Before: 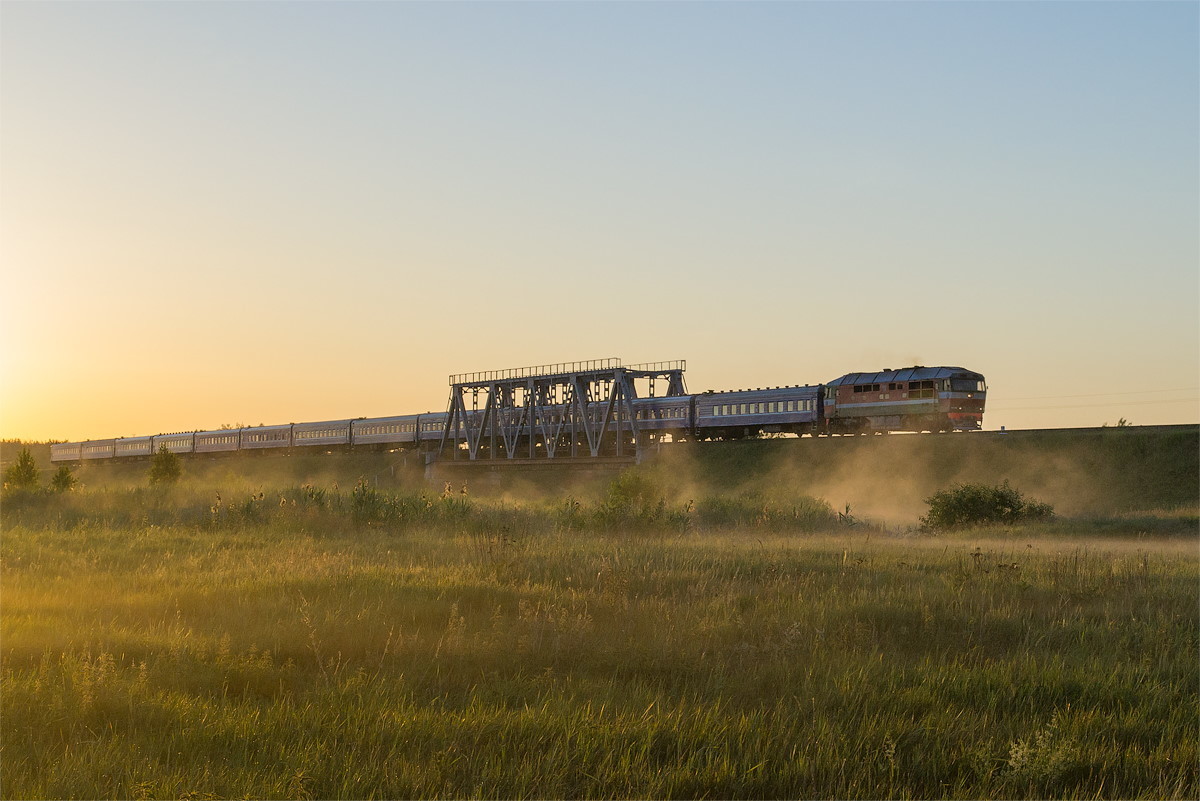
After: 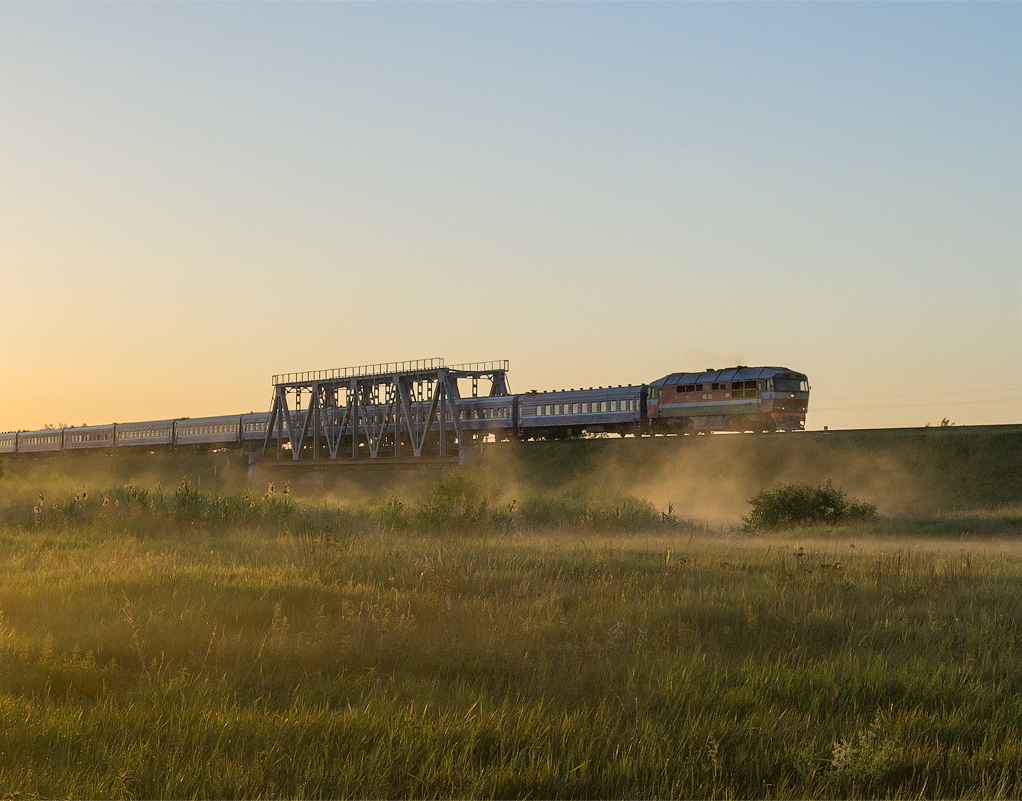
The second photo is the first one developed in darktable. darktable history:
crop and rotate: left 14.808%
